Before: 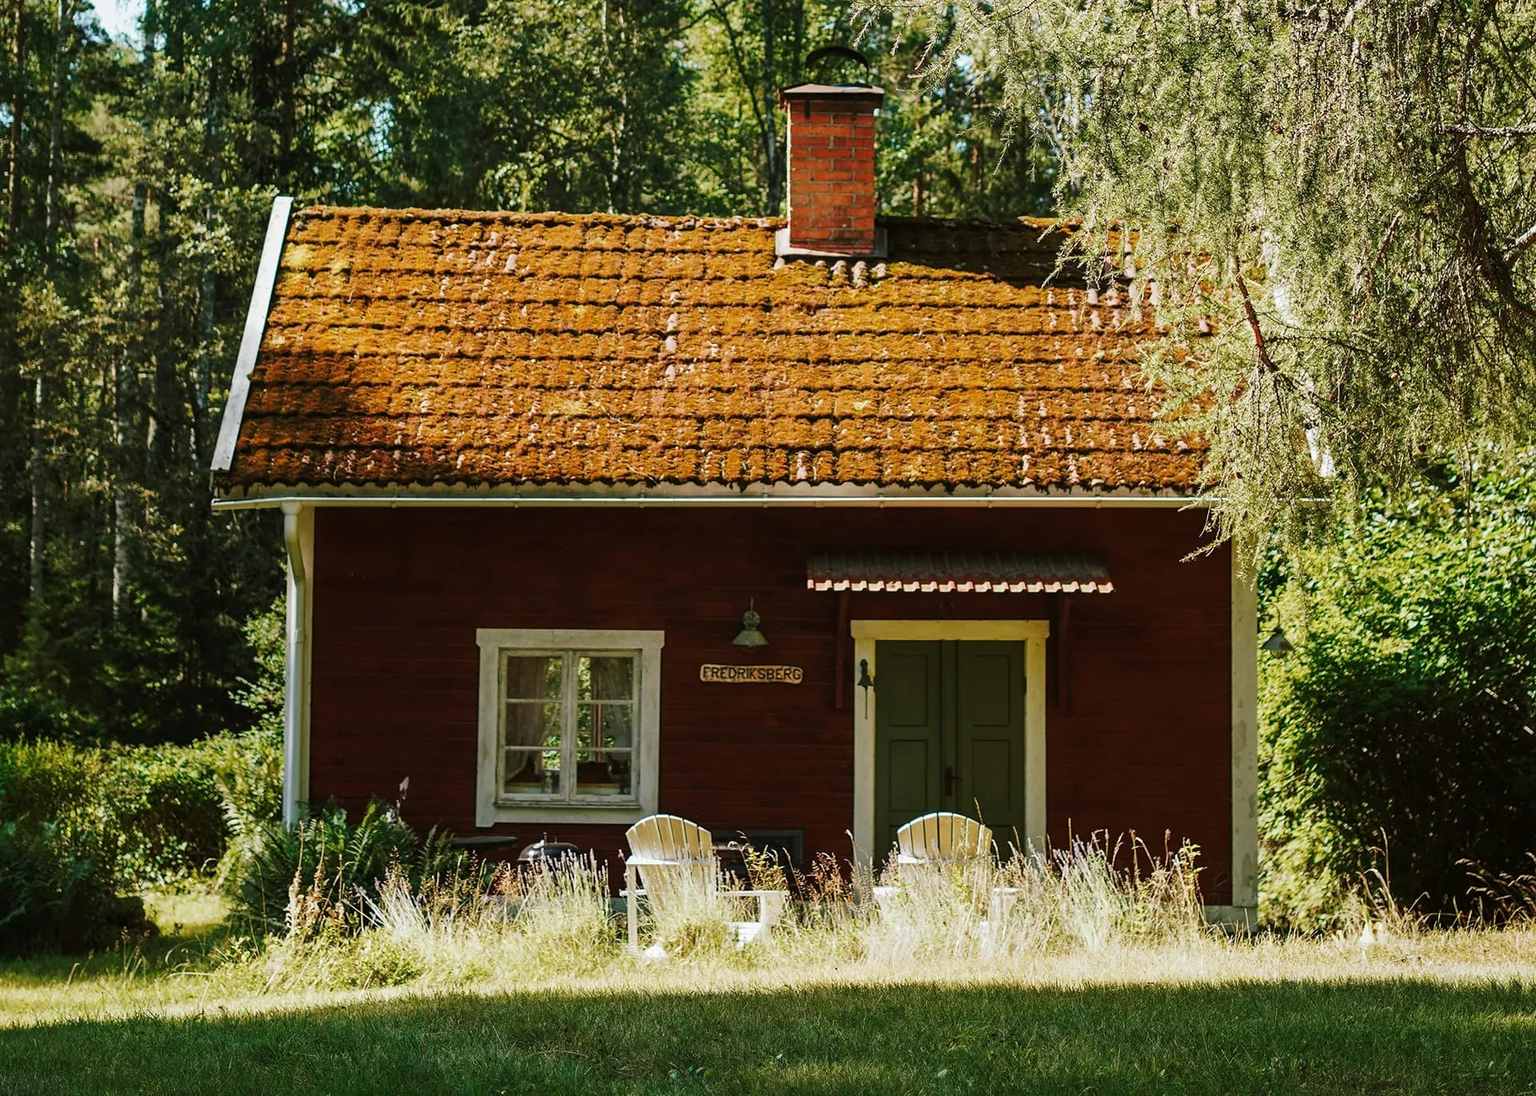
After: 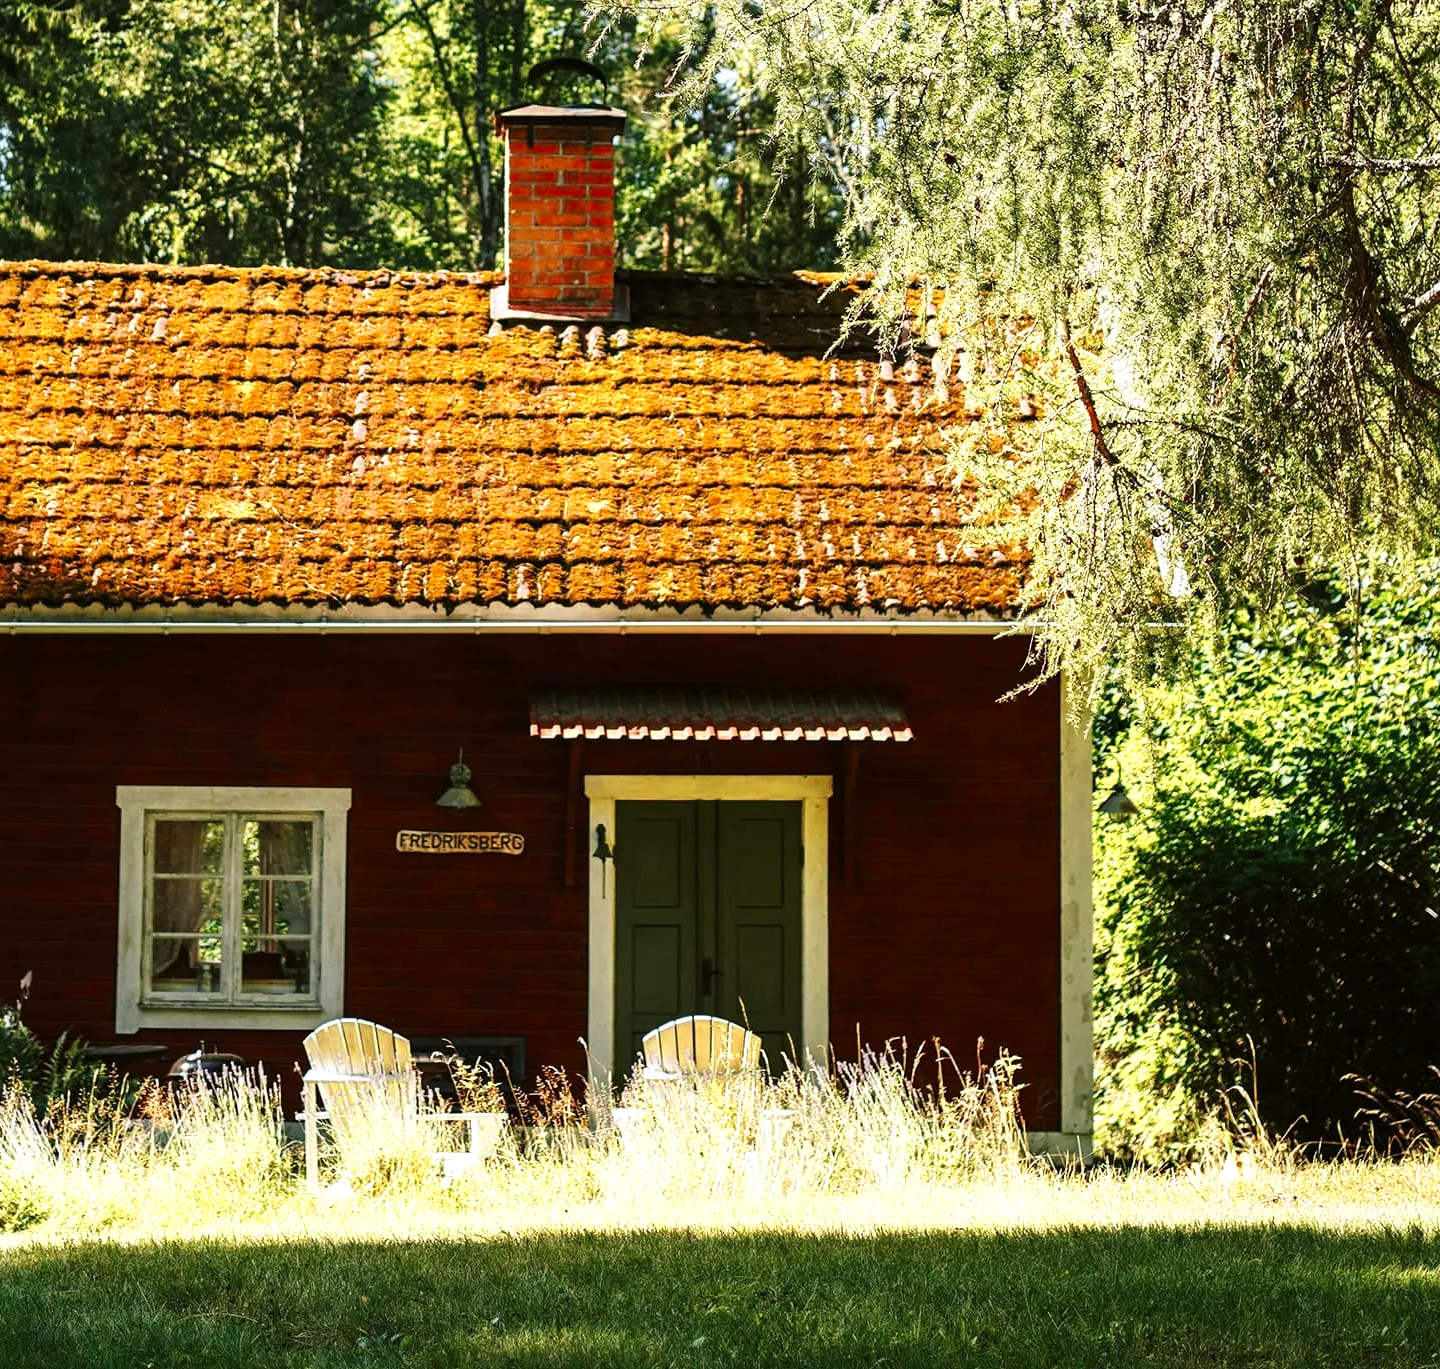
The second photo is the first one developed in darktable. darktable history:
crop and rotate: left 24.955%
color zones: curves: ch0 [(0.004, 0.305) (0.261, 0.623) (0.389, 0.399) (0.708, 0.571) (0.947, 0.34)]; ch1 [(0.025, 0.645) (0.229, 0.584) (0.326, 0.551) (0.484, 0.262) (0.757, 0.643)]
tone equalizer: -8 EV -0.427 EV, -7 EV -0.397 EV, -6 EV -0.373 EV, -5 EV -0.208 EV, -3 EV 0.202 EV, -2 EV 0.315 EV, -1 EV 0.372 EV, +0 EV 0.438 EV
